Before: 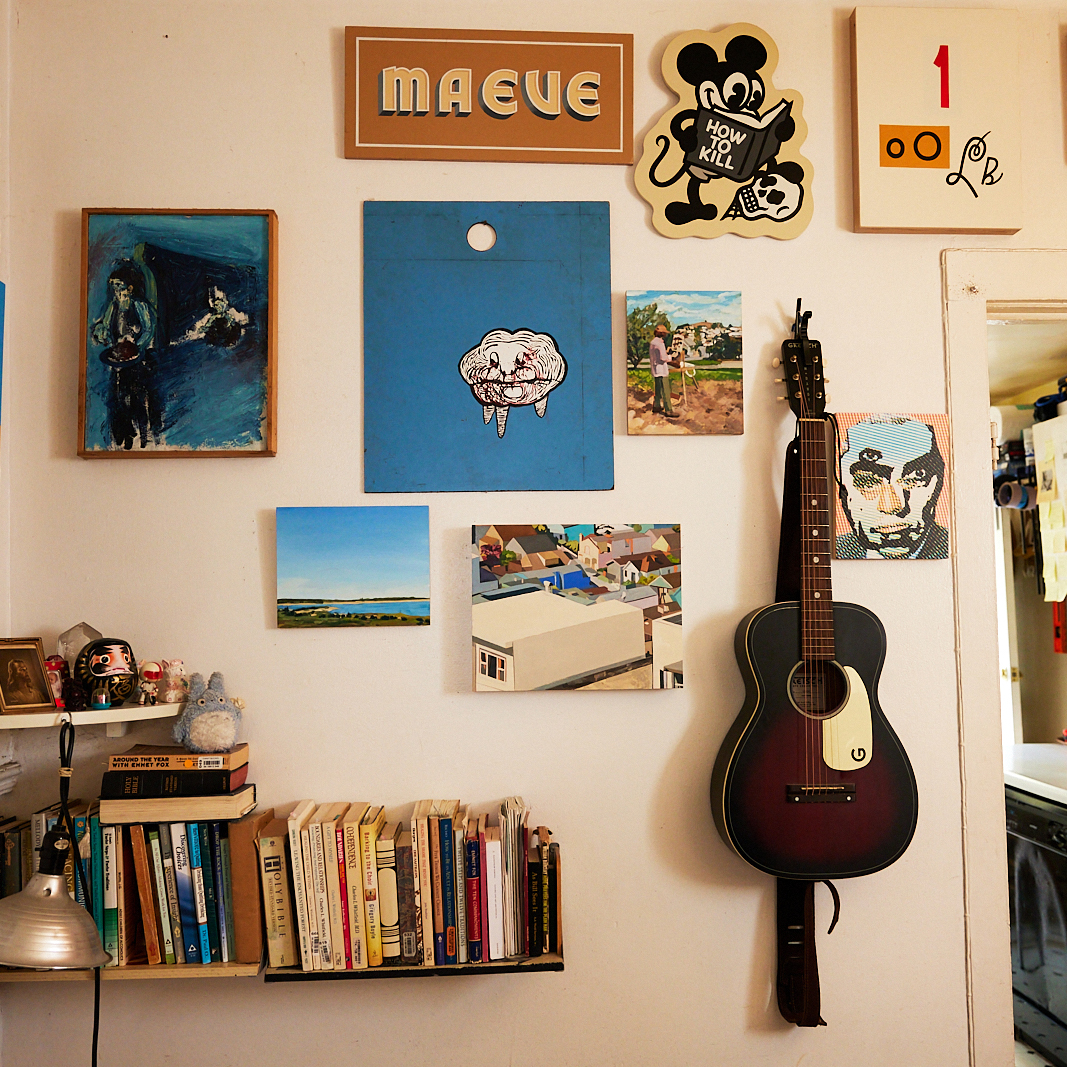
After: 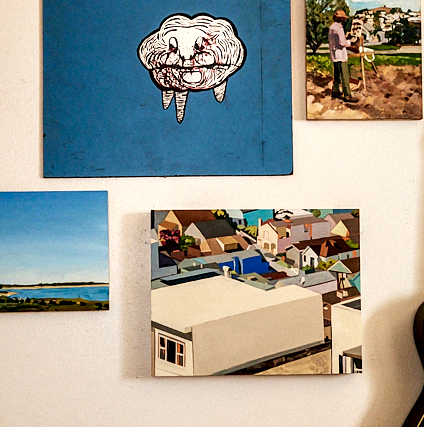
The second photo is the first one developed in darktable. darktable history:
crop: left 30.163%, top 29.604%, right 30.063%, bottom 30.284%
local contrast: highlights 80%, shadows 57%, detail 173%, midtone range 0.595
